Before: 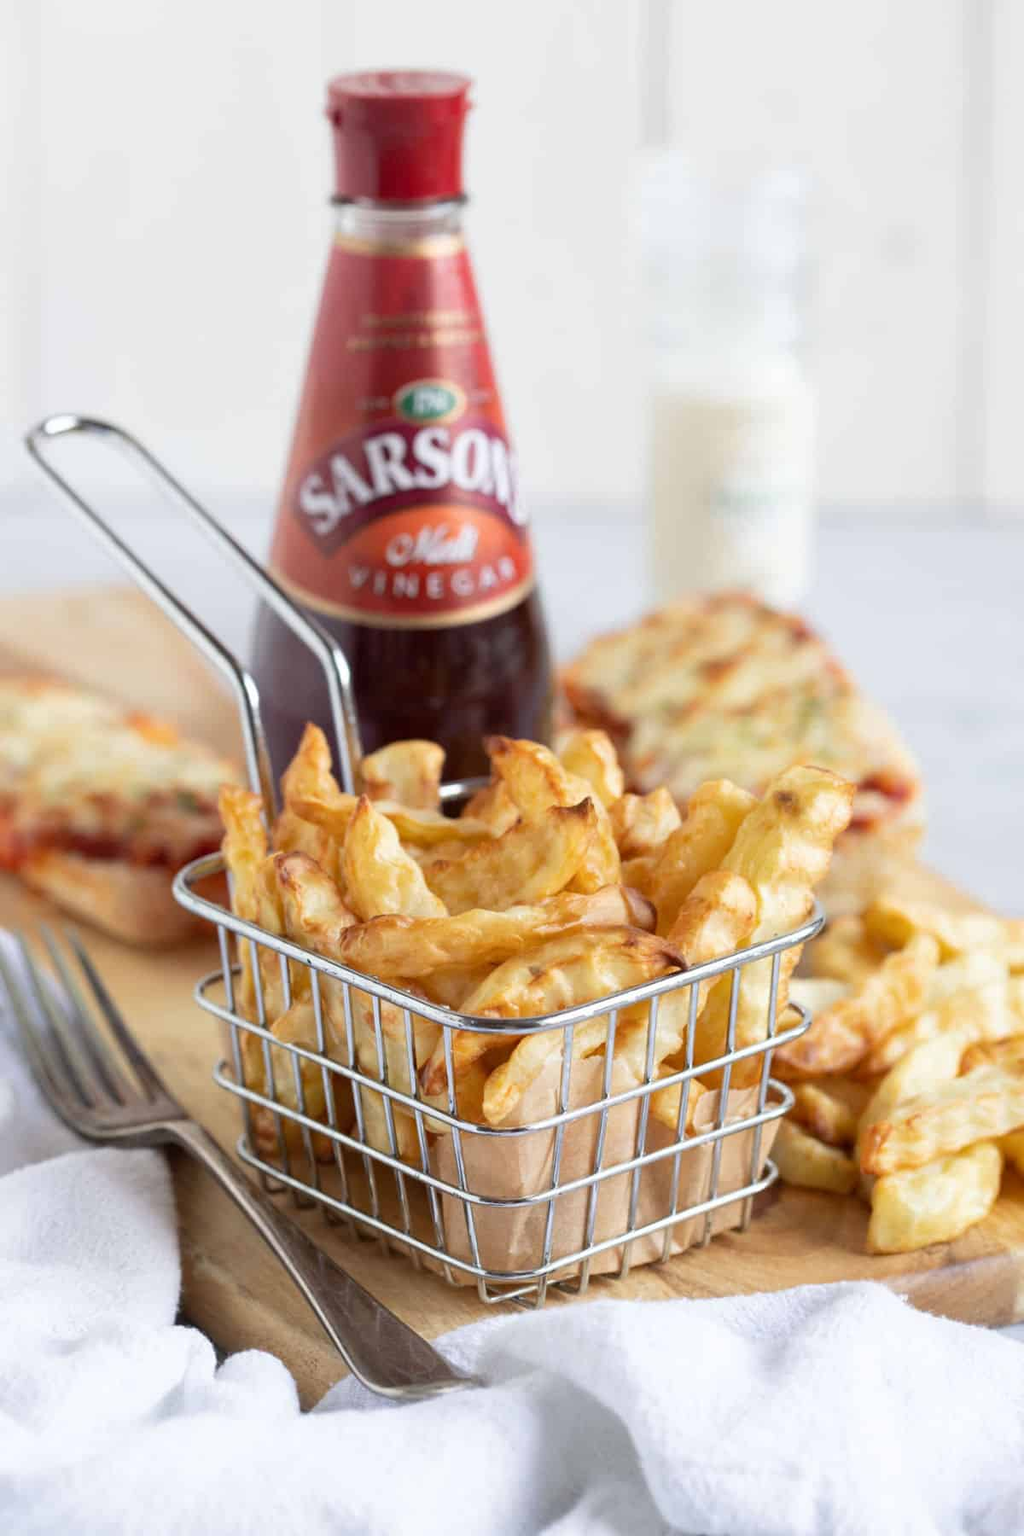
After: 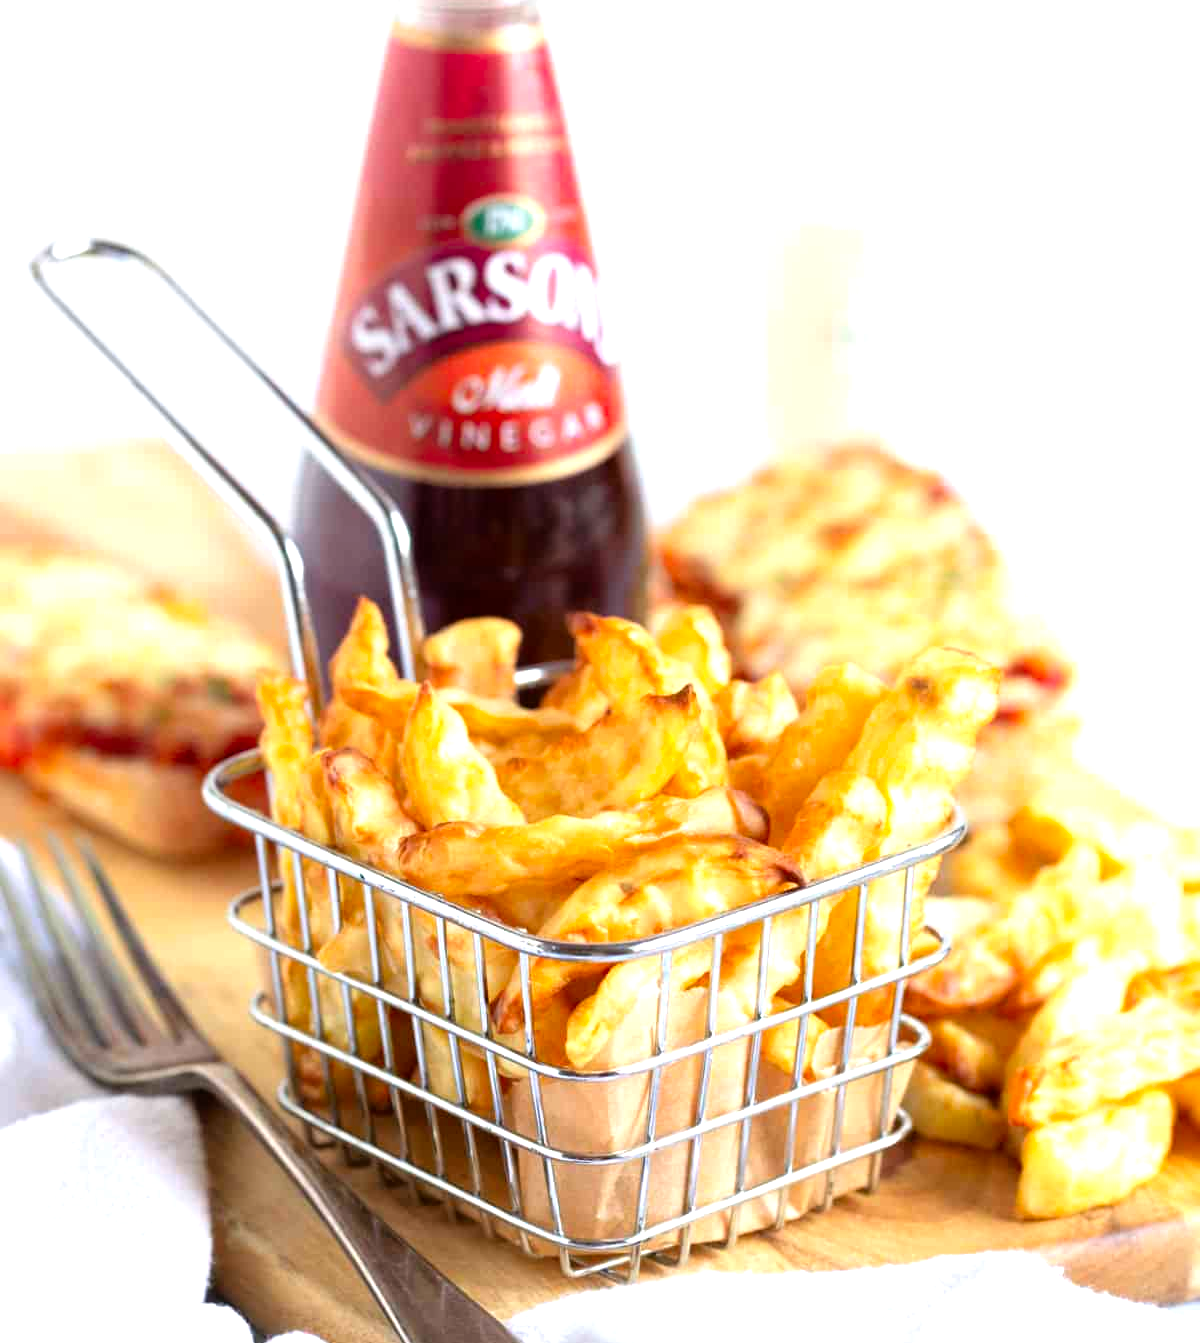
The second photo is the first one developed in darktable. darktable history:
color correction: highlights b* -0.052, saturation 1.33
crop: top 13.92%, bottom 11.44%
tone equalizer: -8 EV -0.735 EV, -7 EV -0.716 EV, -6 EV -0.581 EV, -5 EV -0.374 EV, -3 EV 0.404 EV, -2 EV 0.6 EV, -1 EV 0.69 EV, +0 EV 0.764 EV
